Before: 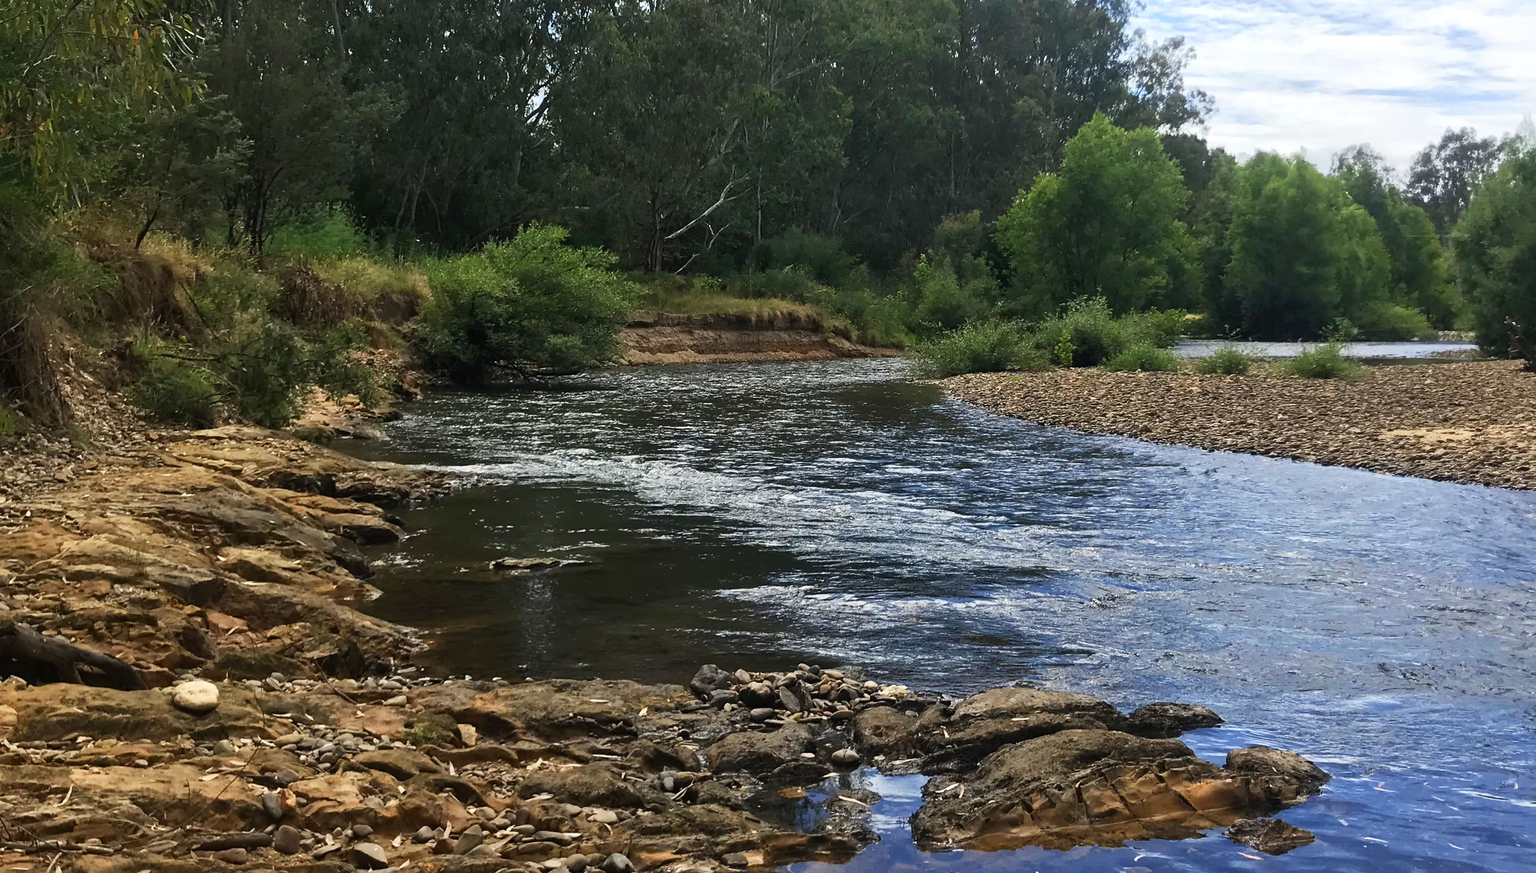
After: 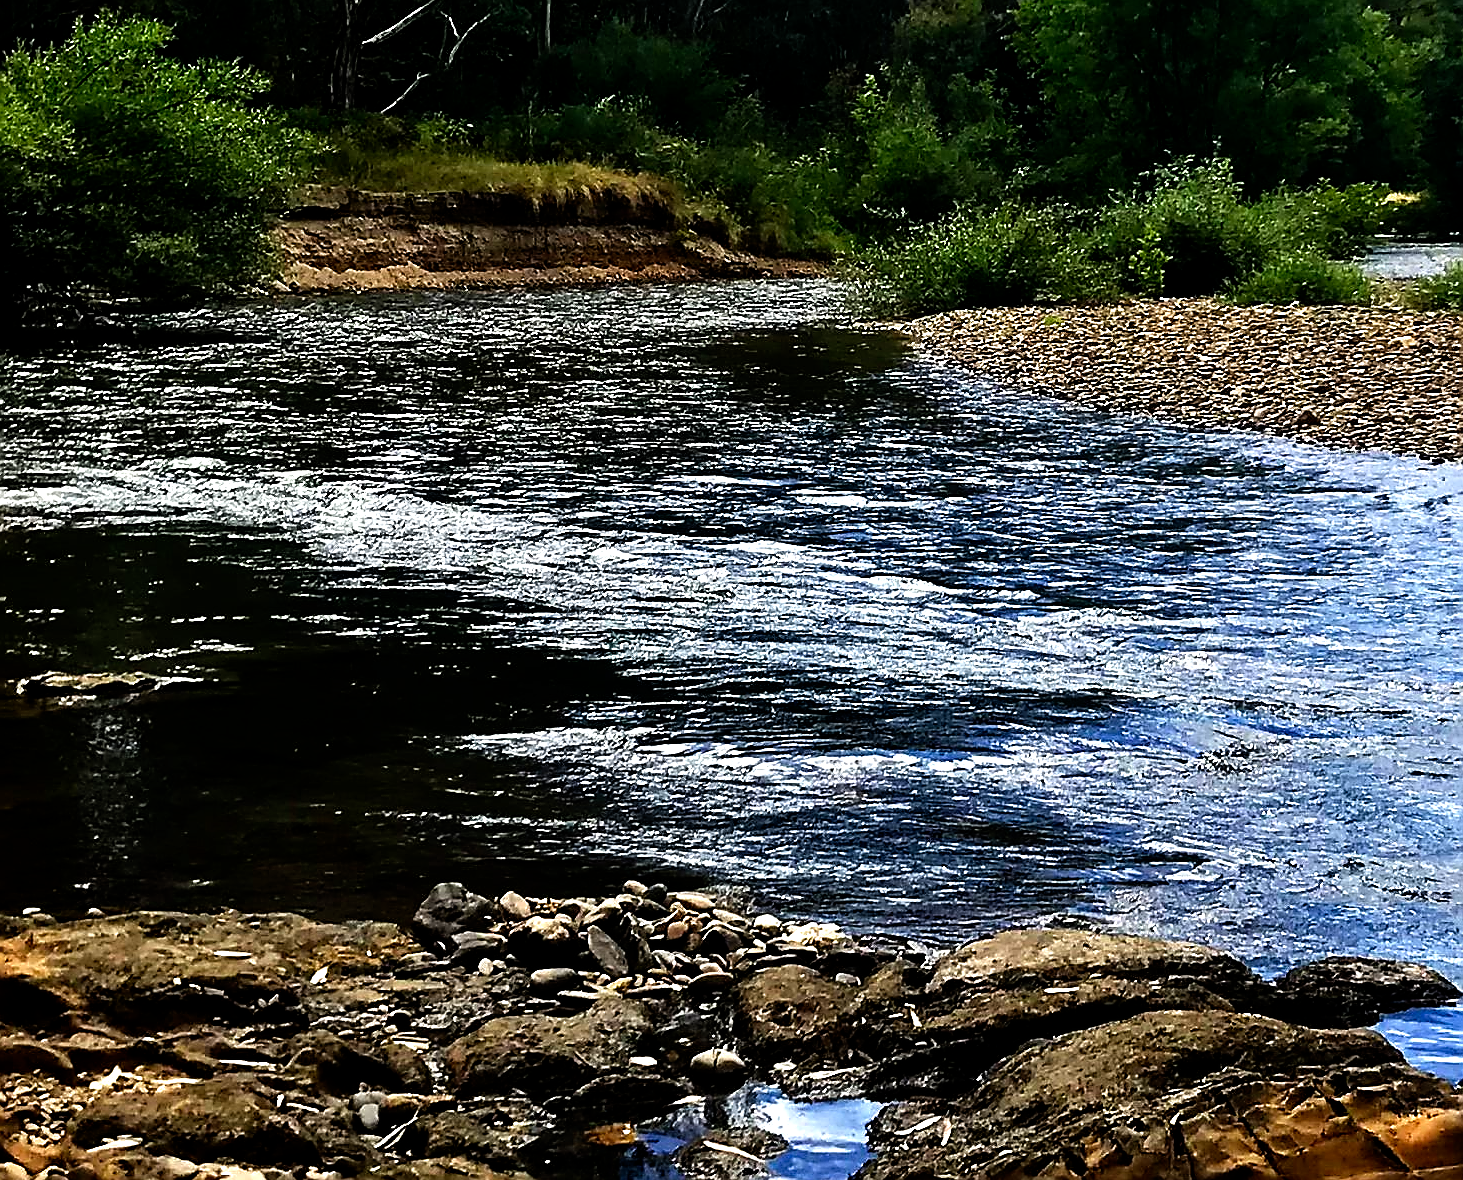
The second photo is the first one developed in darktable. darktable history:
sharpen: radius 1.371, amount 1.267, threshold 0.618
crop: left 31.336%, top 24.813%, right 20.263%, bottom 6.501%
filmic rgb: black relative exposure -8.21 EV, white relative exposure 2.25 EV, hardness 7.1, latitude 85.49%, contrast 1.703, highlights saturation mix -3.09%, shadows ↔ highlights balance -3.08%, preserve chrominance no, color science v4 (2020)
